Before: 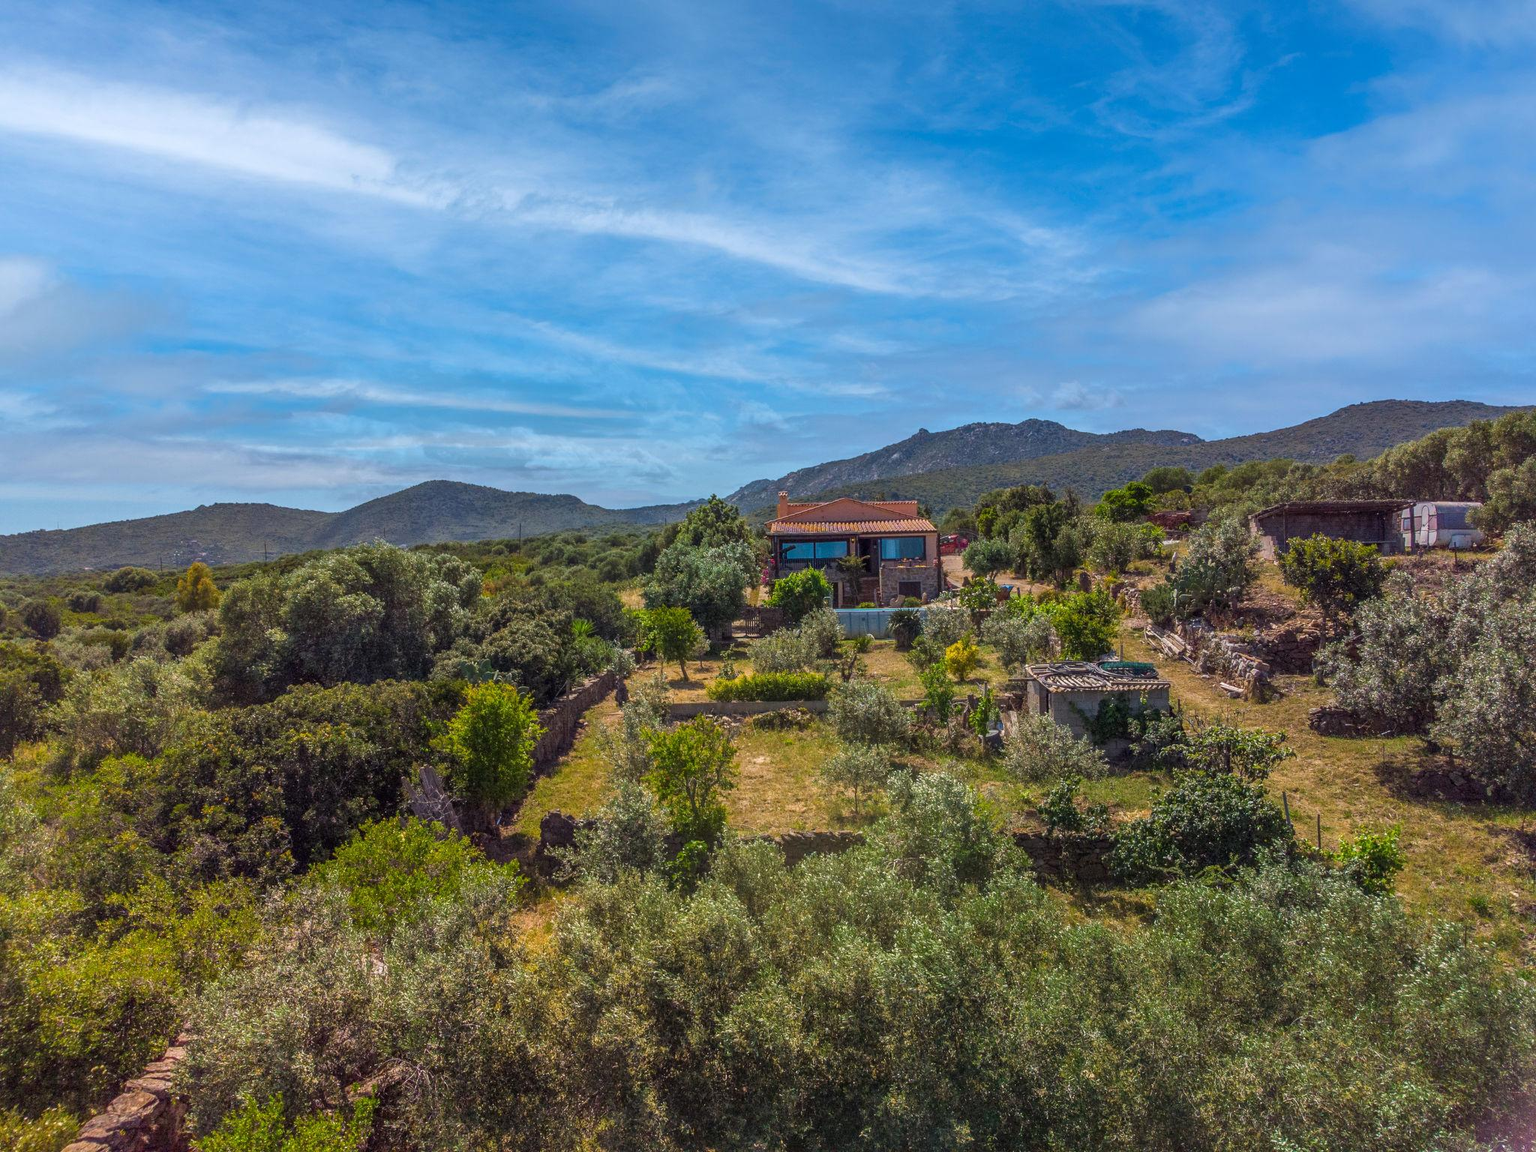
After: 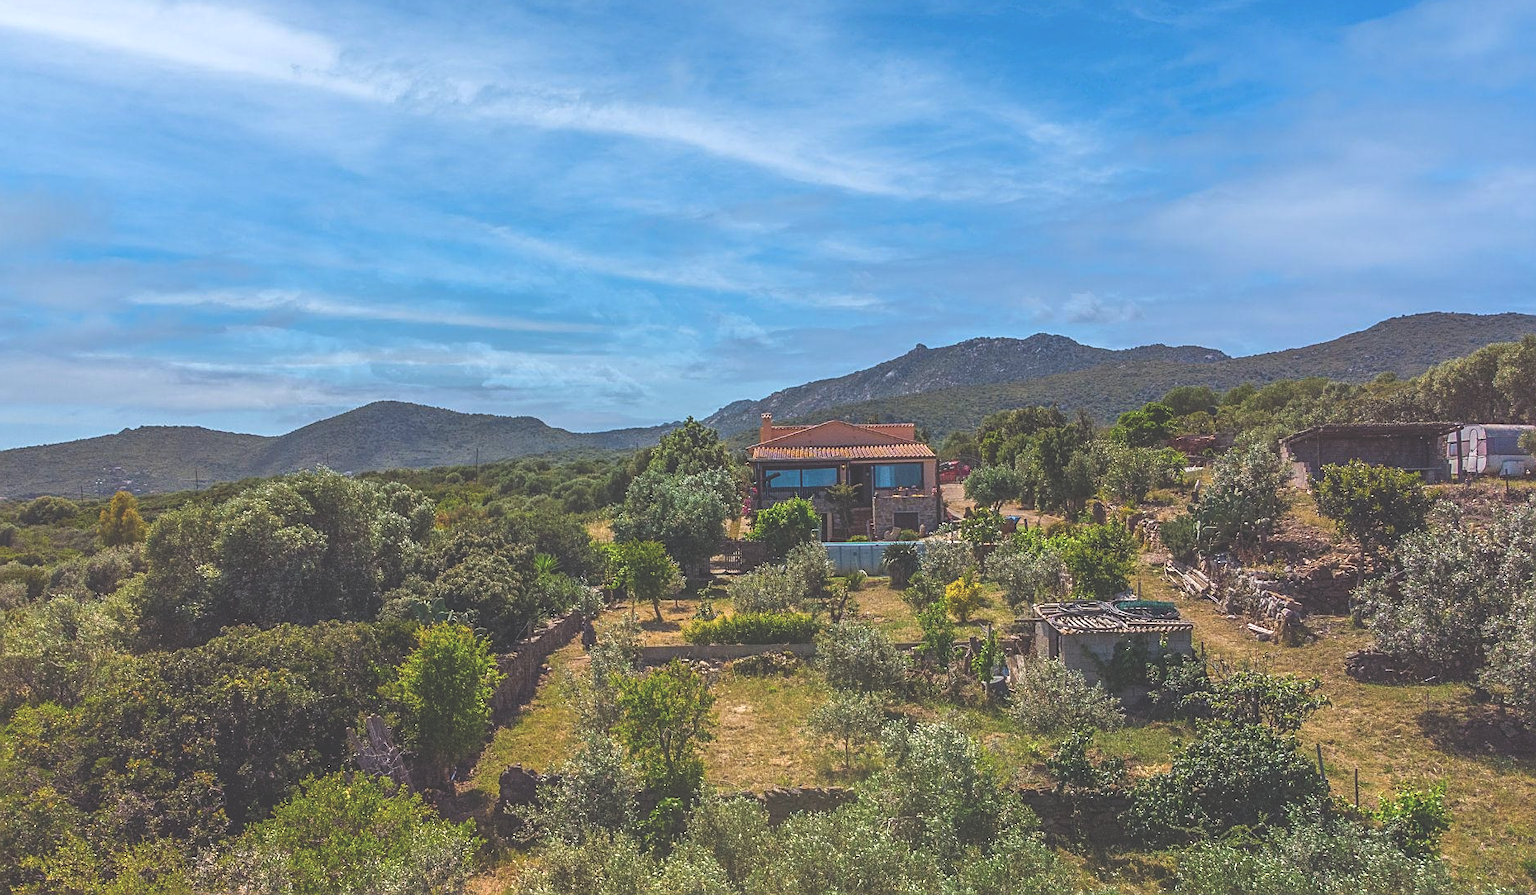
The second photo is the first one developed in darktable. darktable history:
sharpen: on, module defaults
crop: left 5.695%, top 10.141%, right 3.479%, bottom 19.239%
exposure: black level correction -0.042, exposure 0.064 EV, compensate highlight preservation false
